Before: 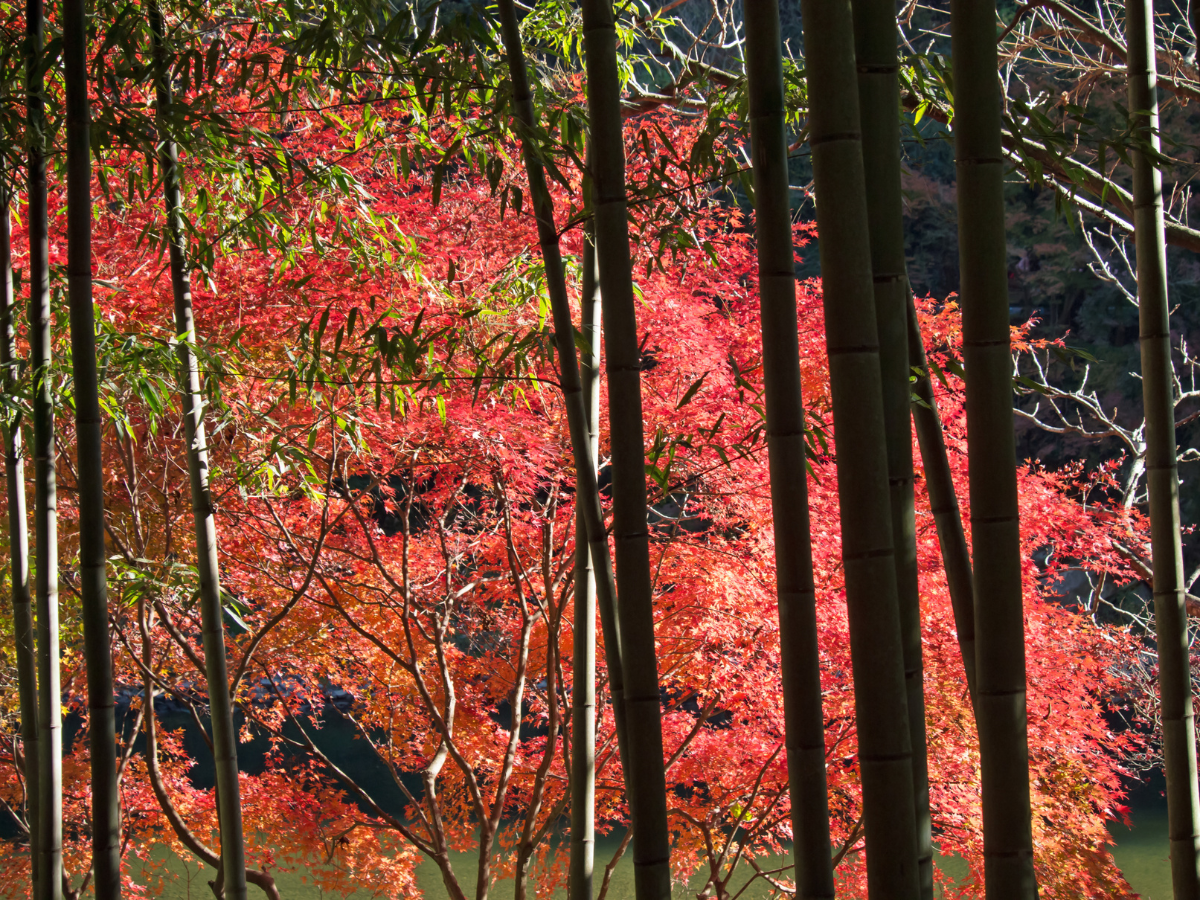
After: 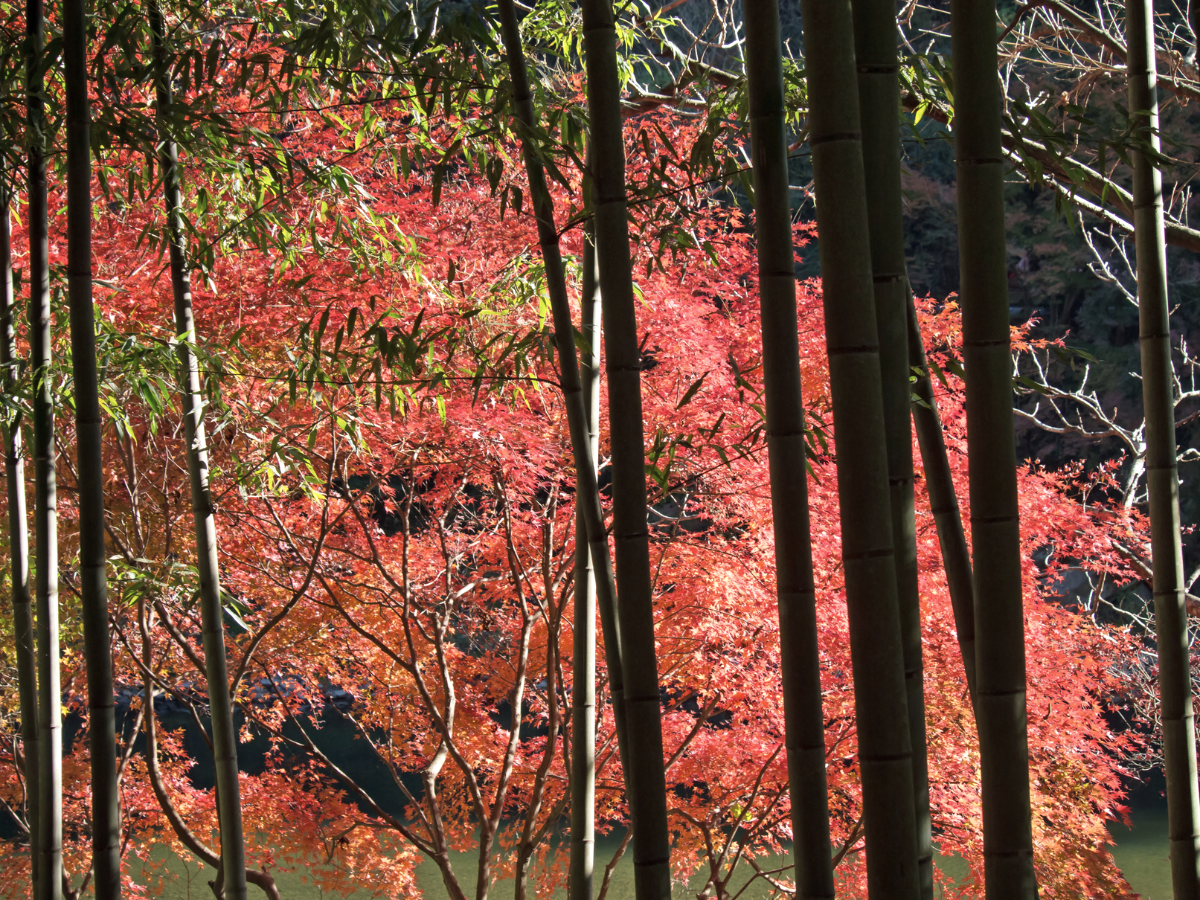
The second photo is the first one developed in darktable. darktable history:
exposure: exposure 0.129 EV, compensate highlight preservation false
contrast brightness saturation: saturation -0.176
